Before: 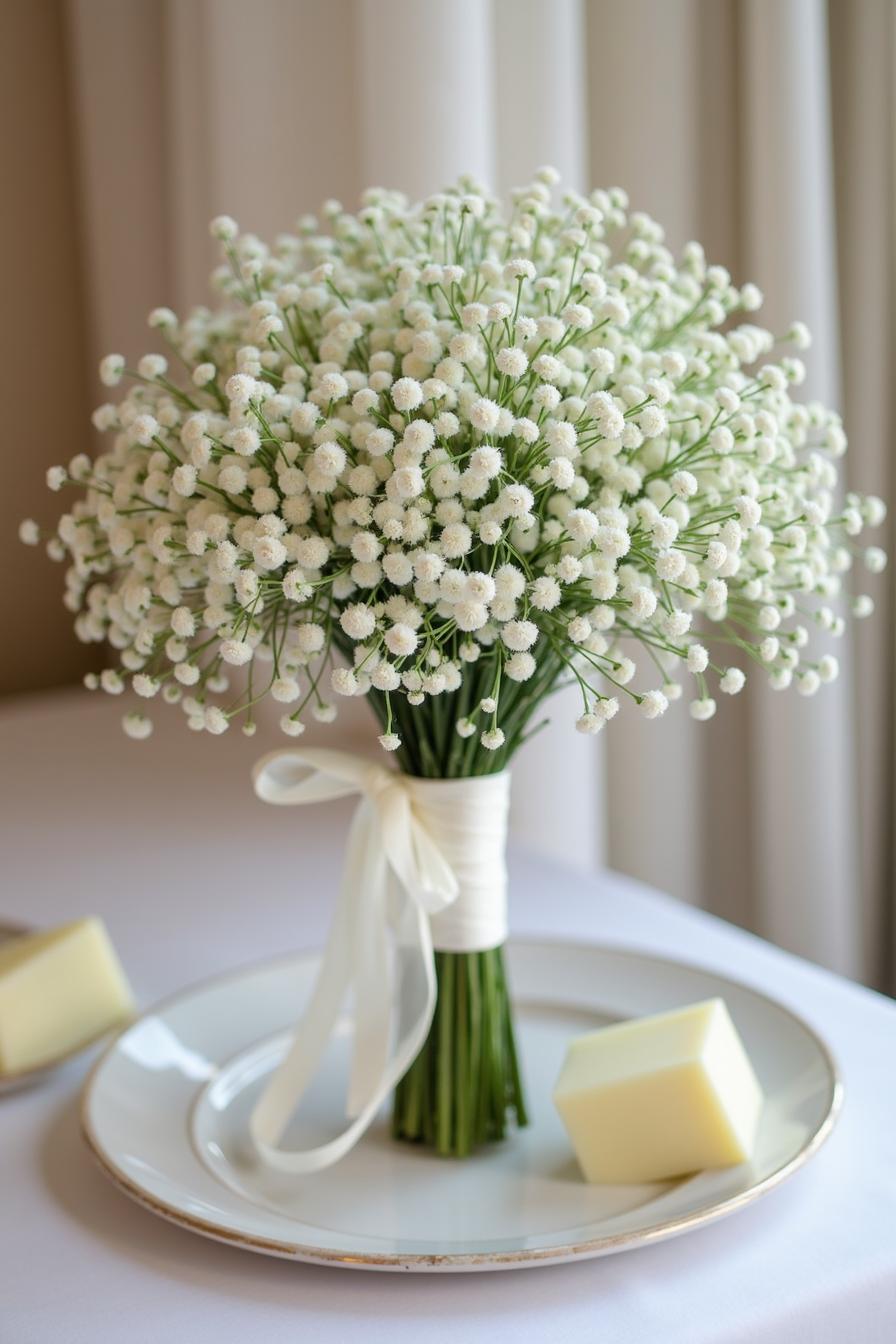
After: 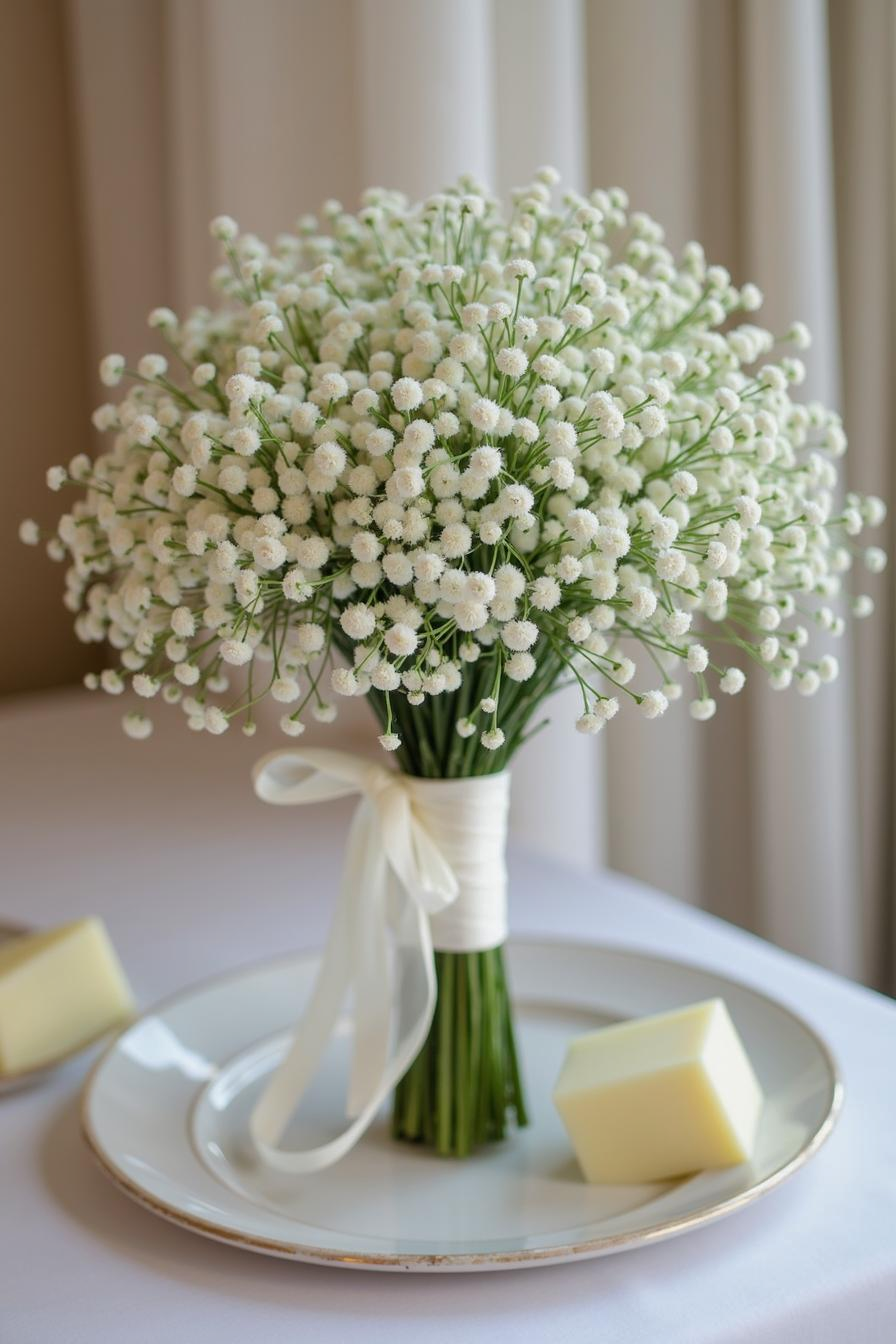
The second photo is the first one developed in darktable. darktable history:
tone equalizer: edges refinement/feathering 500, mask exposure compensation -1.57 EV, preserve details no
shadows and highlights: shadows 24.87, white point adjustment -3.08, highlights -29.89
